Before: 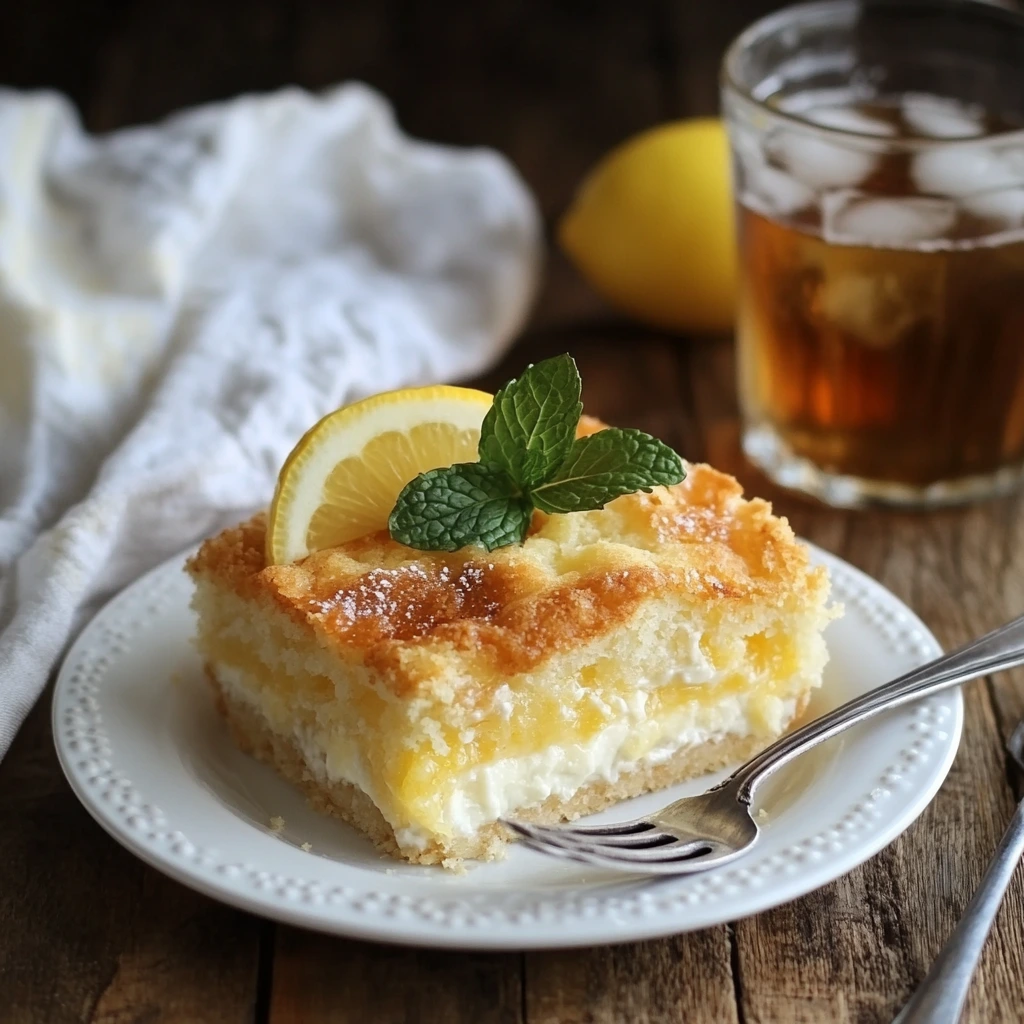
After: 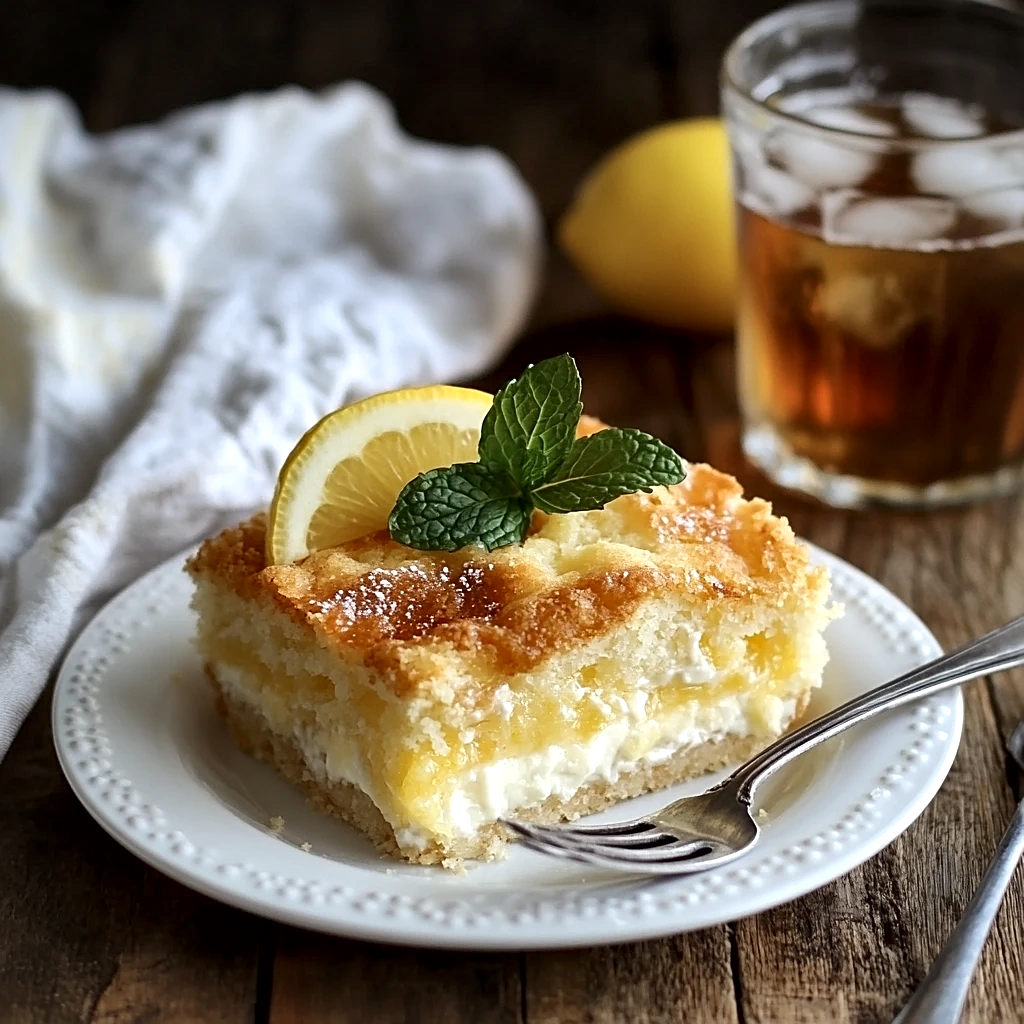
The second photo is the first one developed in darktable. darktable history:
sharpen: on, module defaults
shadows and highlights: shadows 29.61, highlights -30.47, low approximation 0.01, soften with gaussian
local contrast: mode bilateral grid, contrast 100, coarseness 100, detail 165%, midtone range 0.2
